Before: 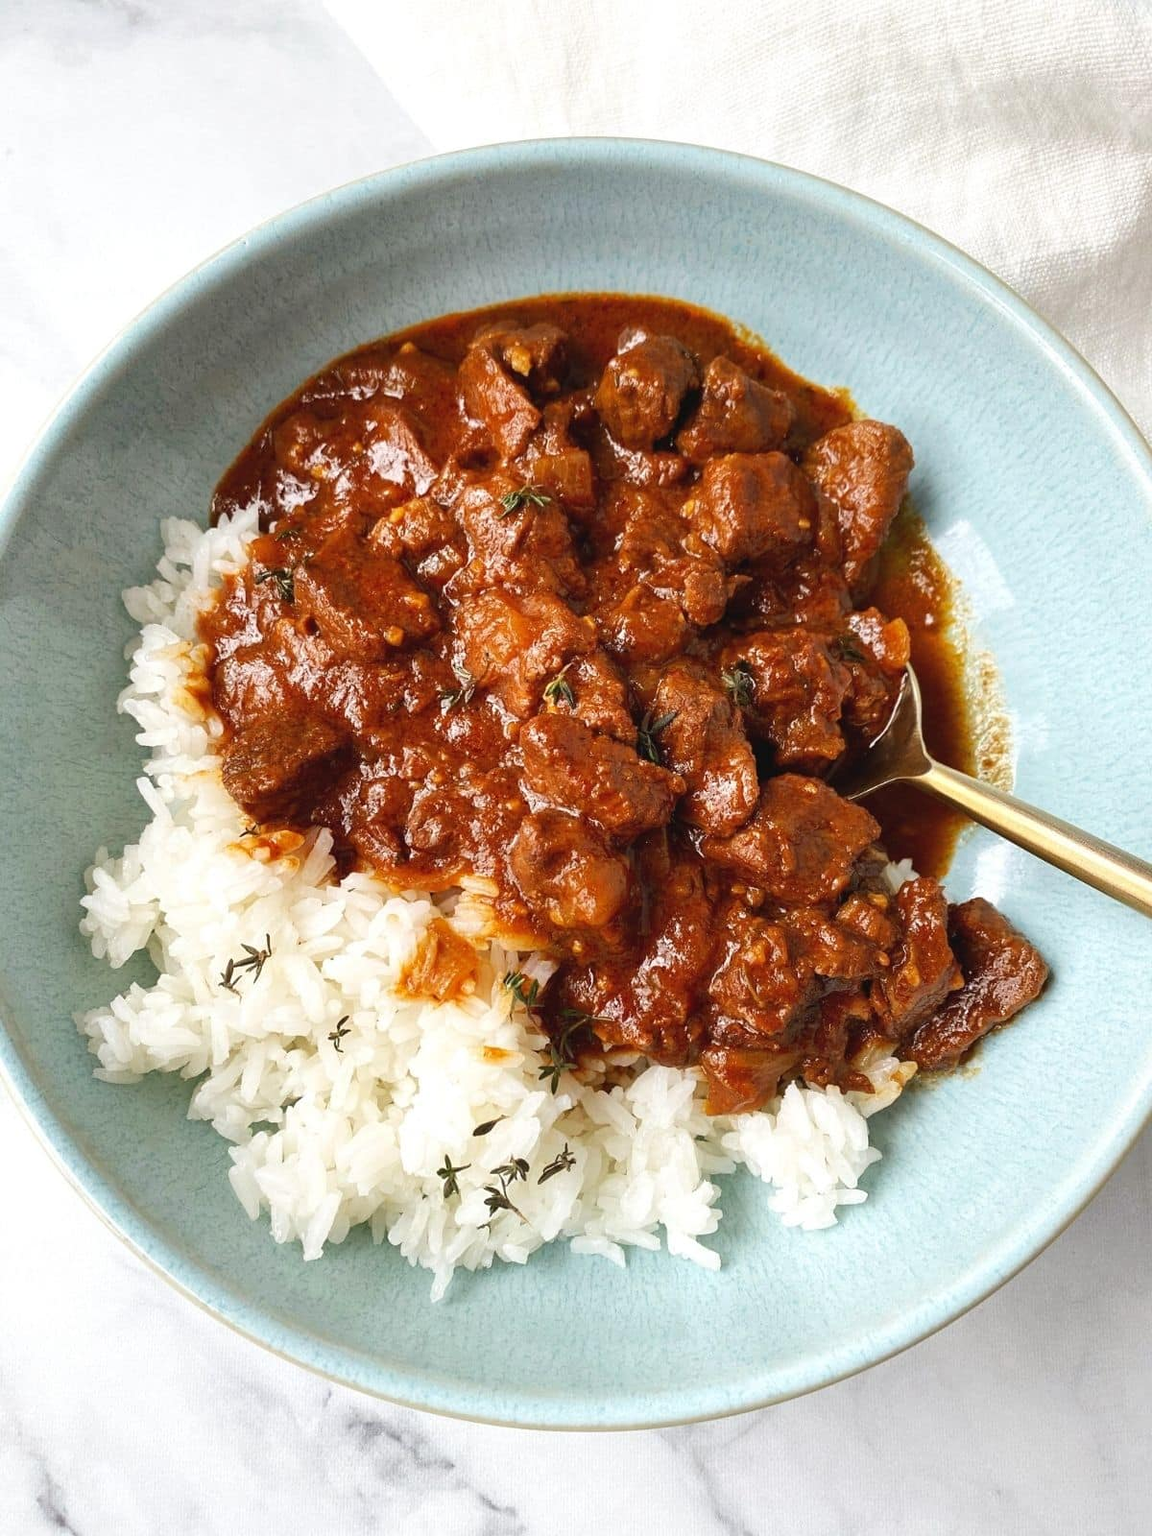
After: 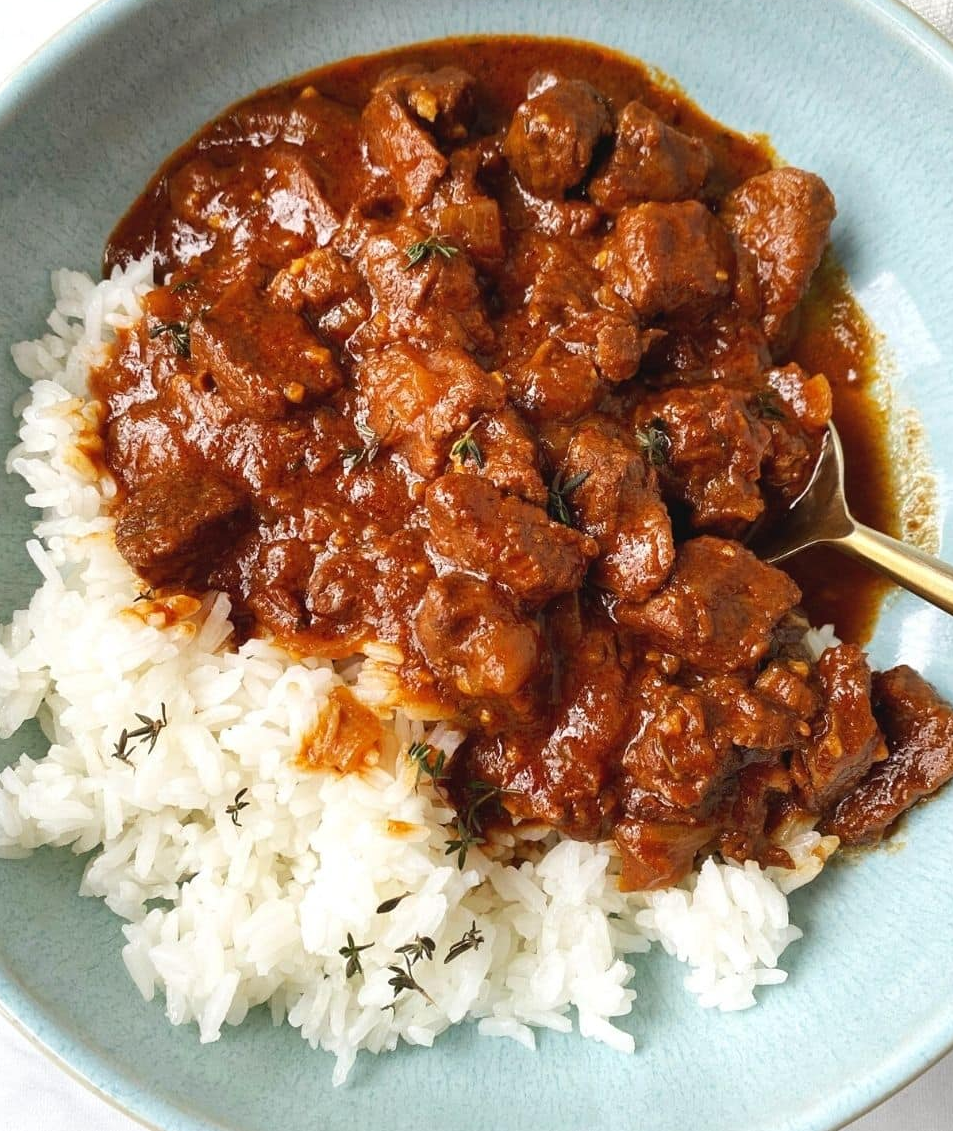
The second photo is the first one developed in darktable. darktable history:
white balance: emerald 1
crop: left 9.712%, top 16.928%, right 10.845%, bottom 12.332%
